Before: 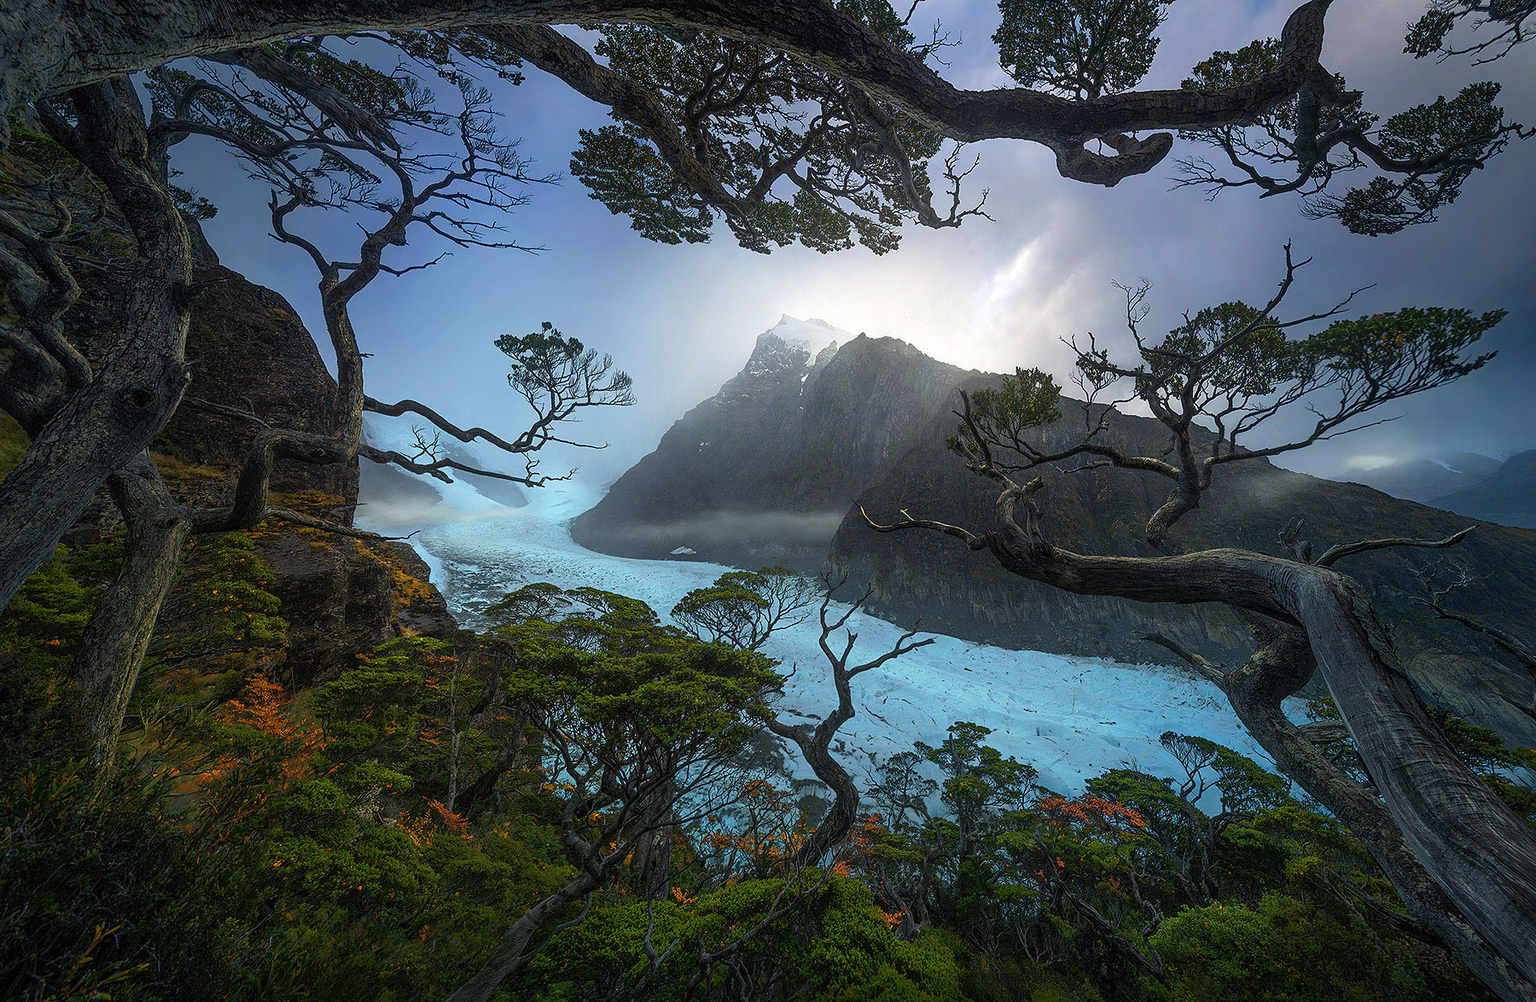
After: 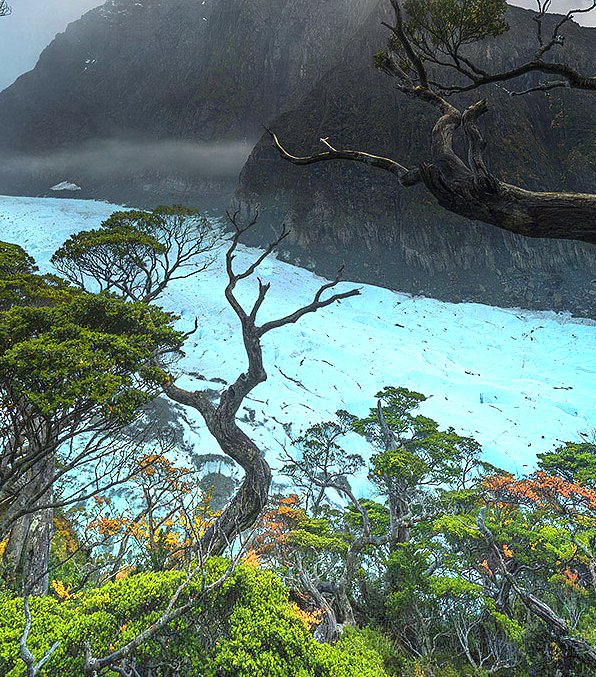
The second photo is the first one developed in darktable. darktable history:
tone equalizer: on, module defaults
crop: left 40.878%, top 39.176%, right 25.993%, bottom 3.081%
graduated density: density -3.9 EV
